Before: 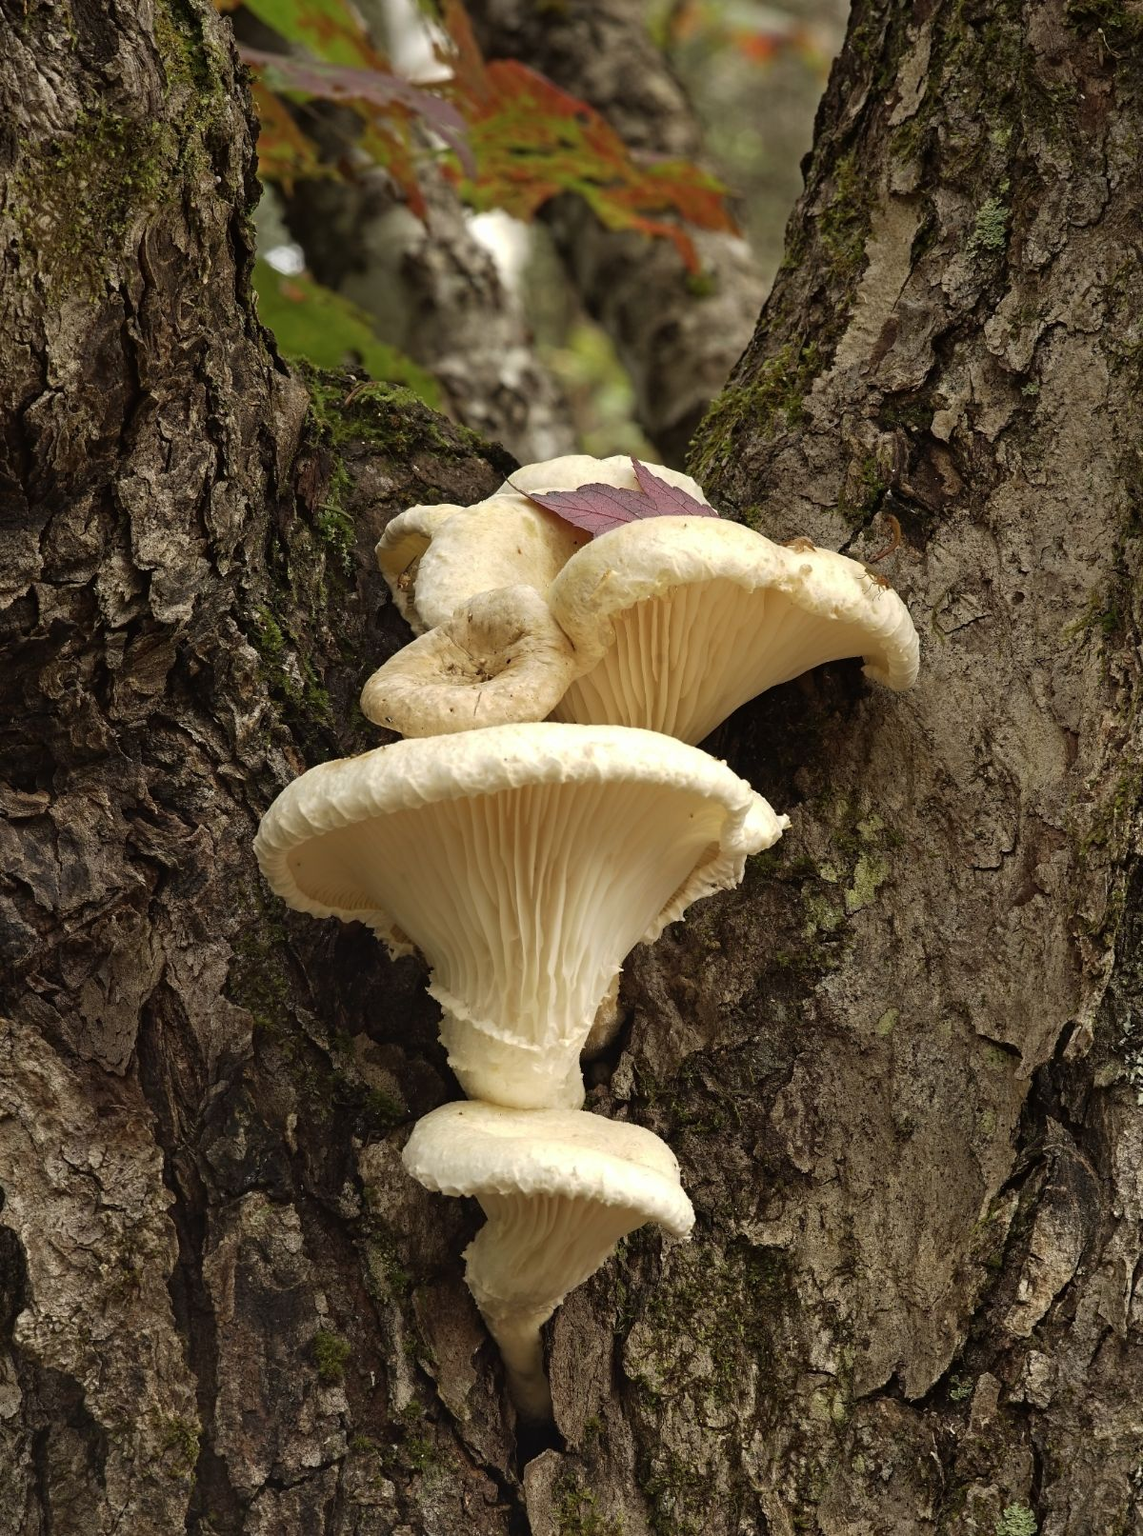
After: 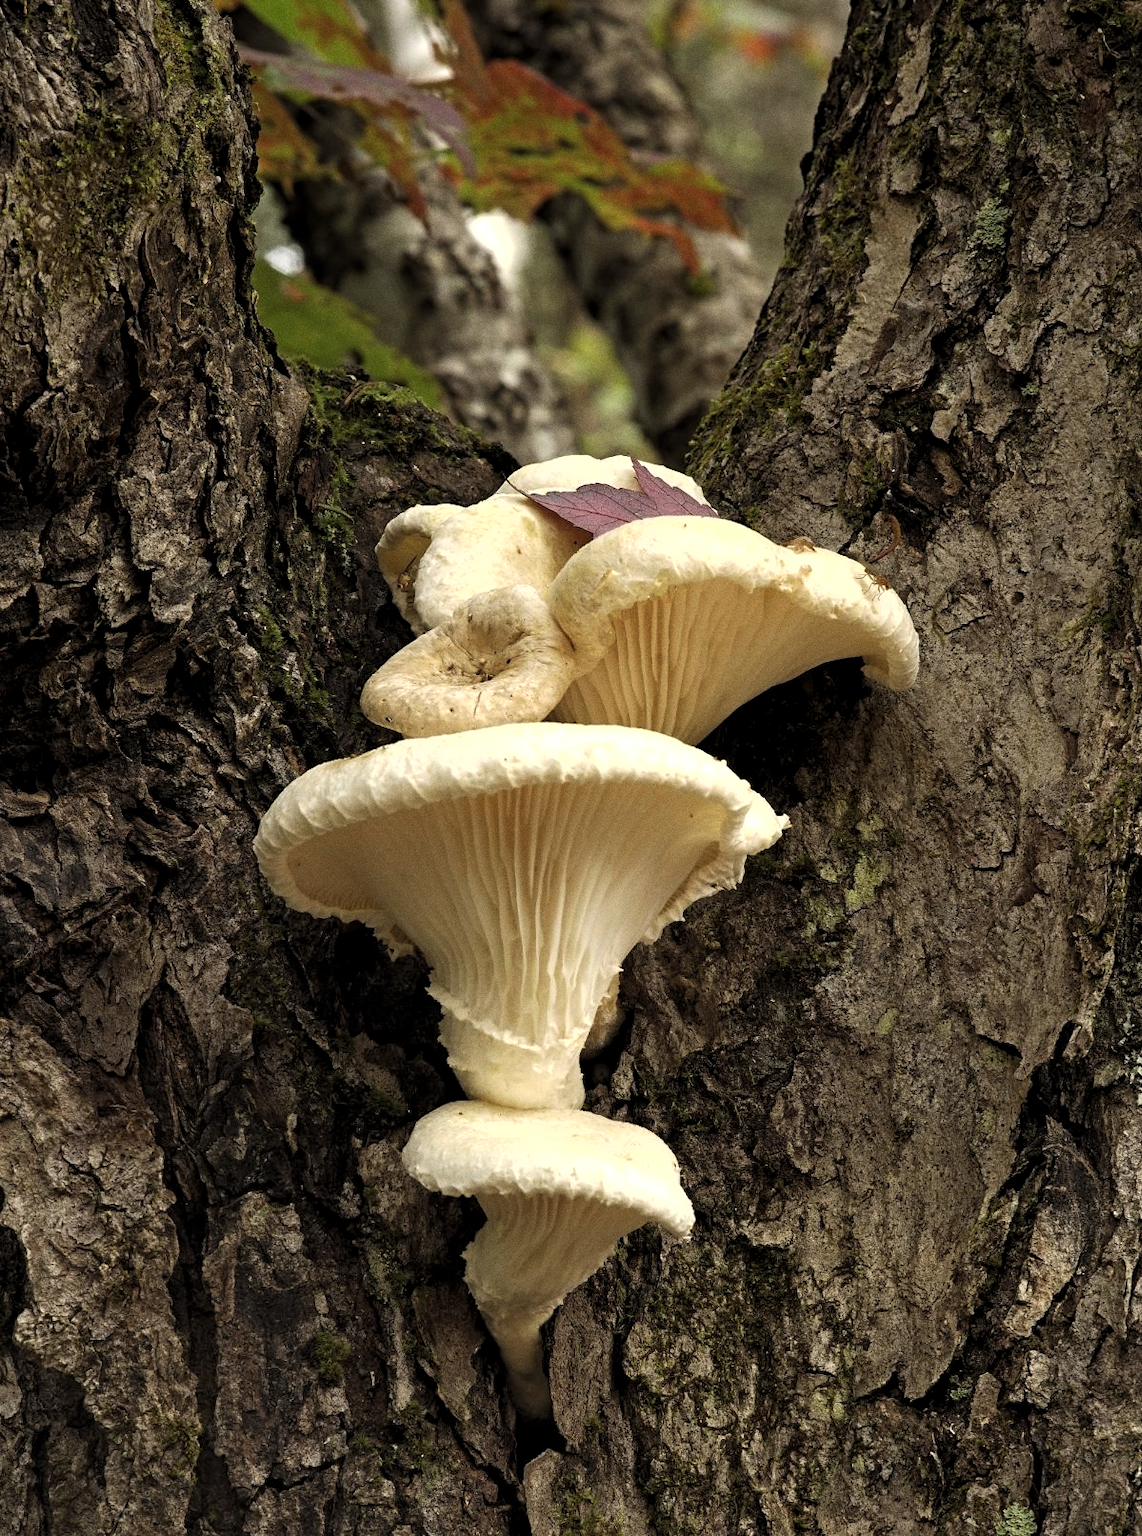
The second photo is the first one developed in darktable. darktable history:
grain: coarseness 0.09 ISO
levels: levels [0.052, 0.496, 0.908]
shadows and highlights: radius 125.46, shadows 21.19, highlights -21.19, low approximation 0.01
